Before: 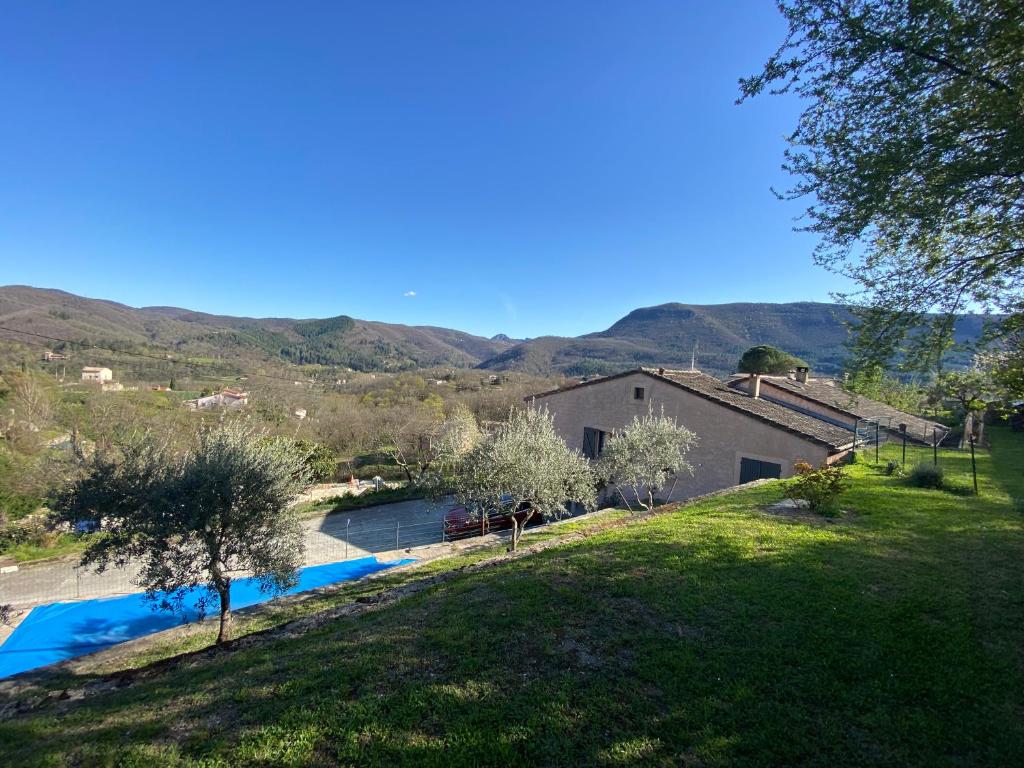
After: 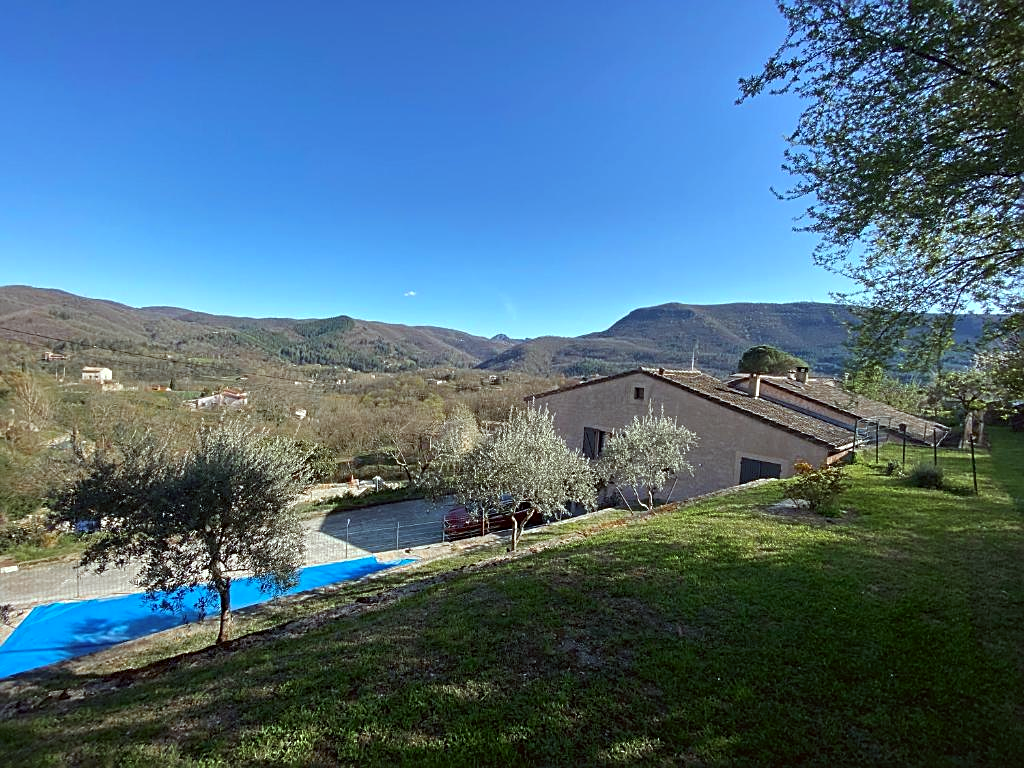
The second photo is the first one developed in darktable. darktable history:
color correction: highlights a* -4.98, highlights b* -3.76, shadows a* 3.83, shadows b* 4.08
sharpen: on, module defaults
color zones: curves: ch0 [(0.11, 0.396) (0.195, 0.36) (0.25, 0.5) (0.303, 0.412) (0.357, 0.544) (0.75, 0.5) (0.967, 0.328)]; ch1 [(0, 0.468) (0.112, 0.512) (0.202, 0.6) (0.25, 0.5) (0.307, 0.352) (0.357, 0.544) (0.75, 0.5) (0.963, 0.524)]
